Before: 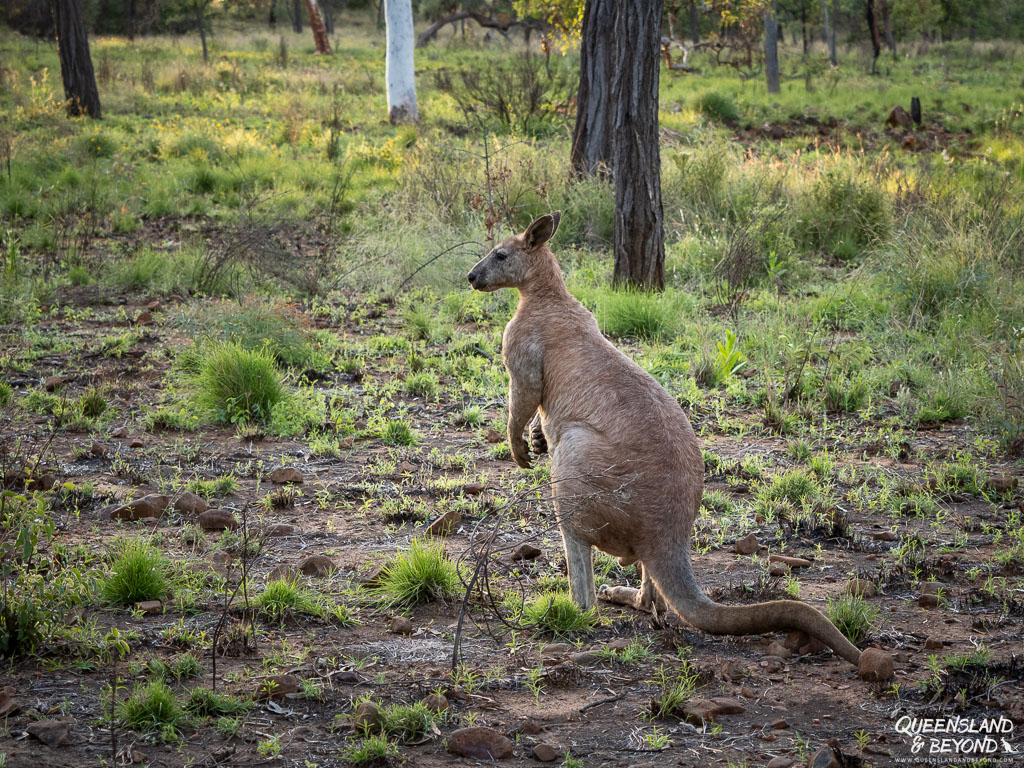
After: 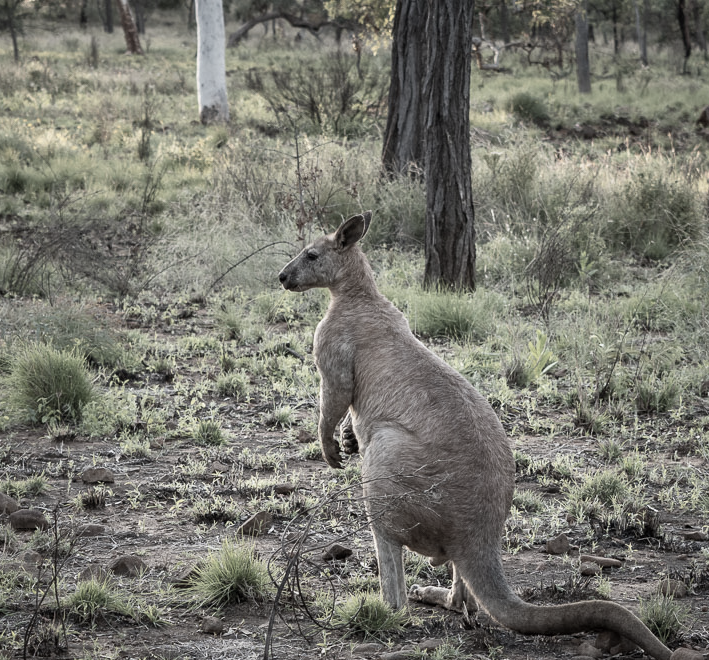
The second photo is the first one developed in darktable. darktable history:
color correction: saturation 0.3
crop: left 18.479%, right 12.2%, bottom 13.971%
exposure: compensate highlight preservation false
